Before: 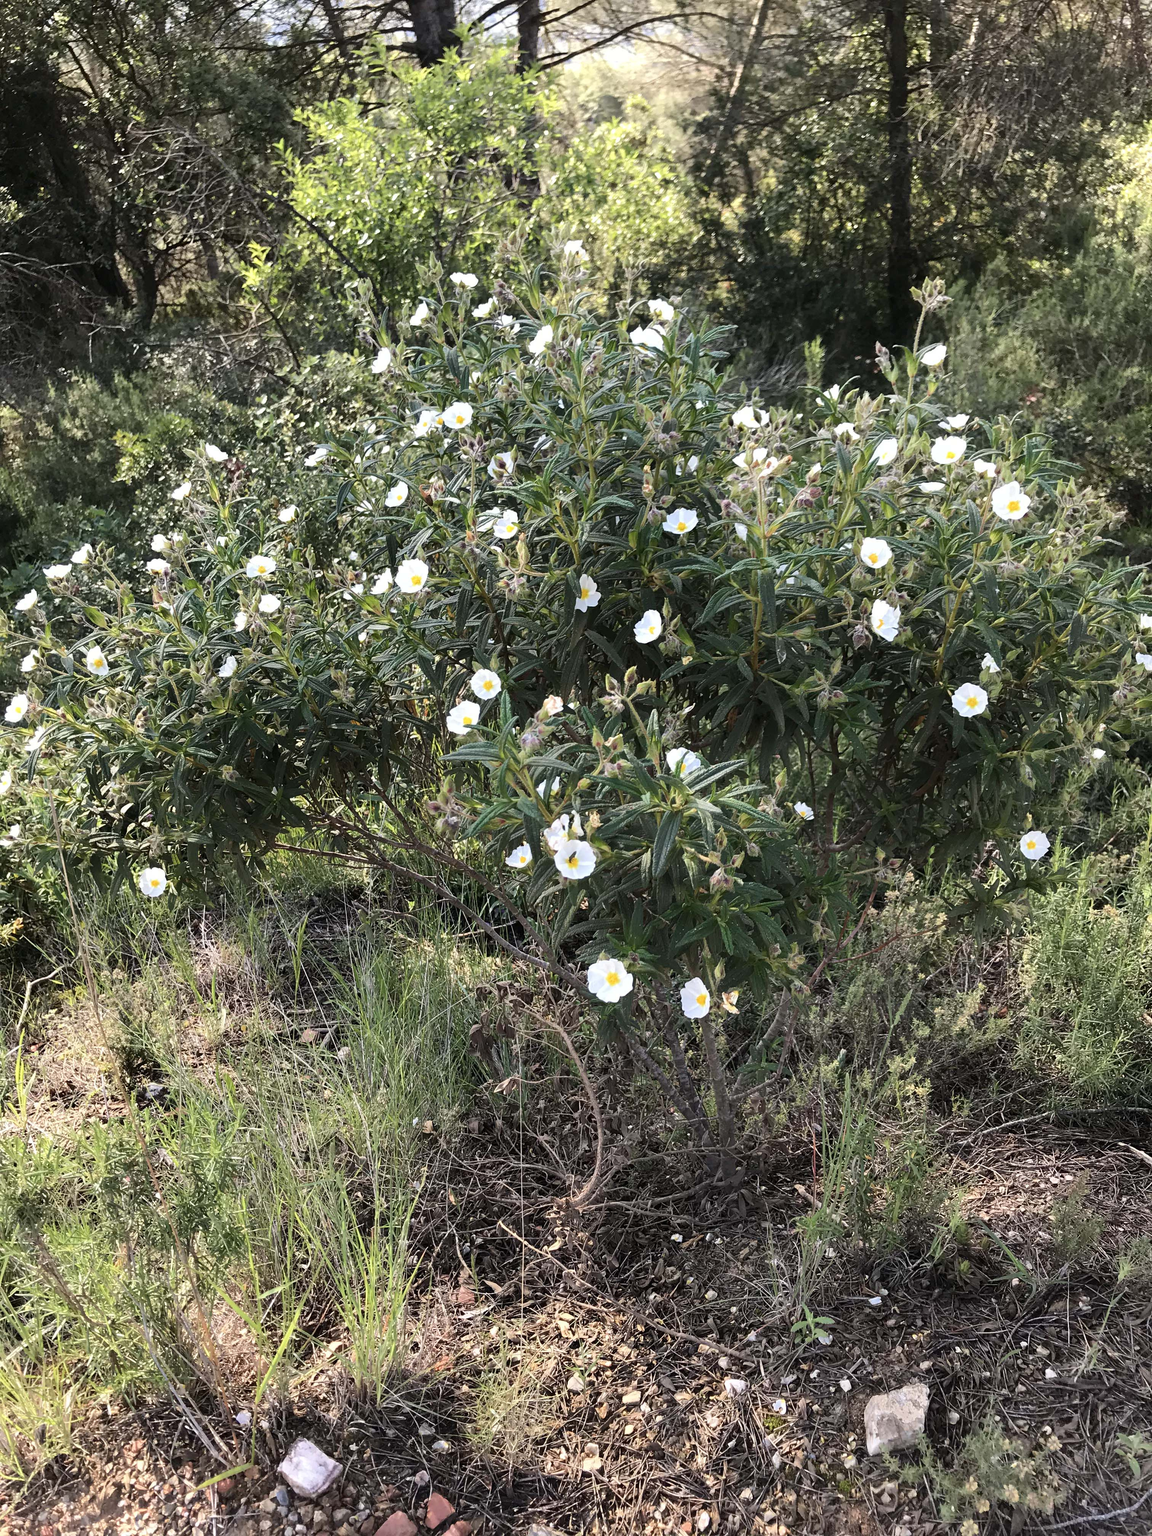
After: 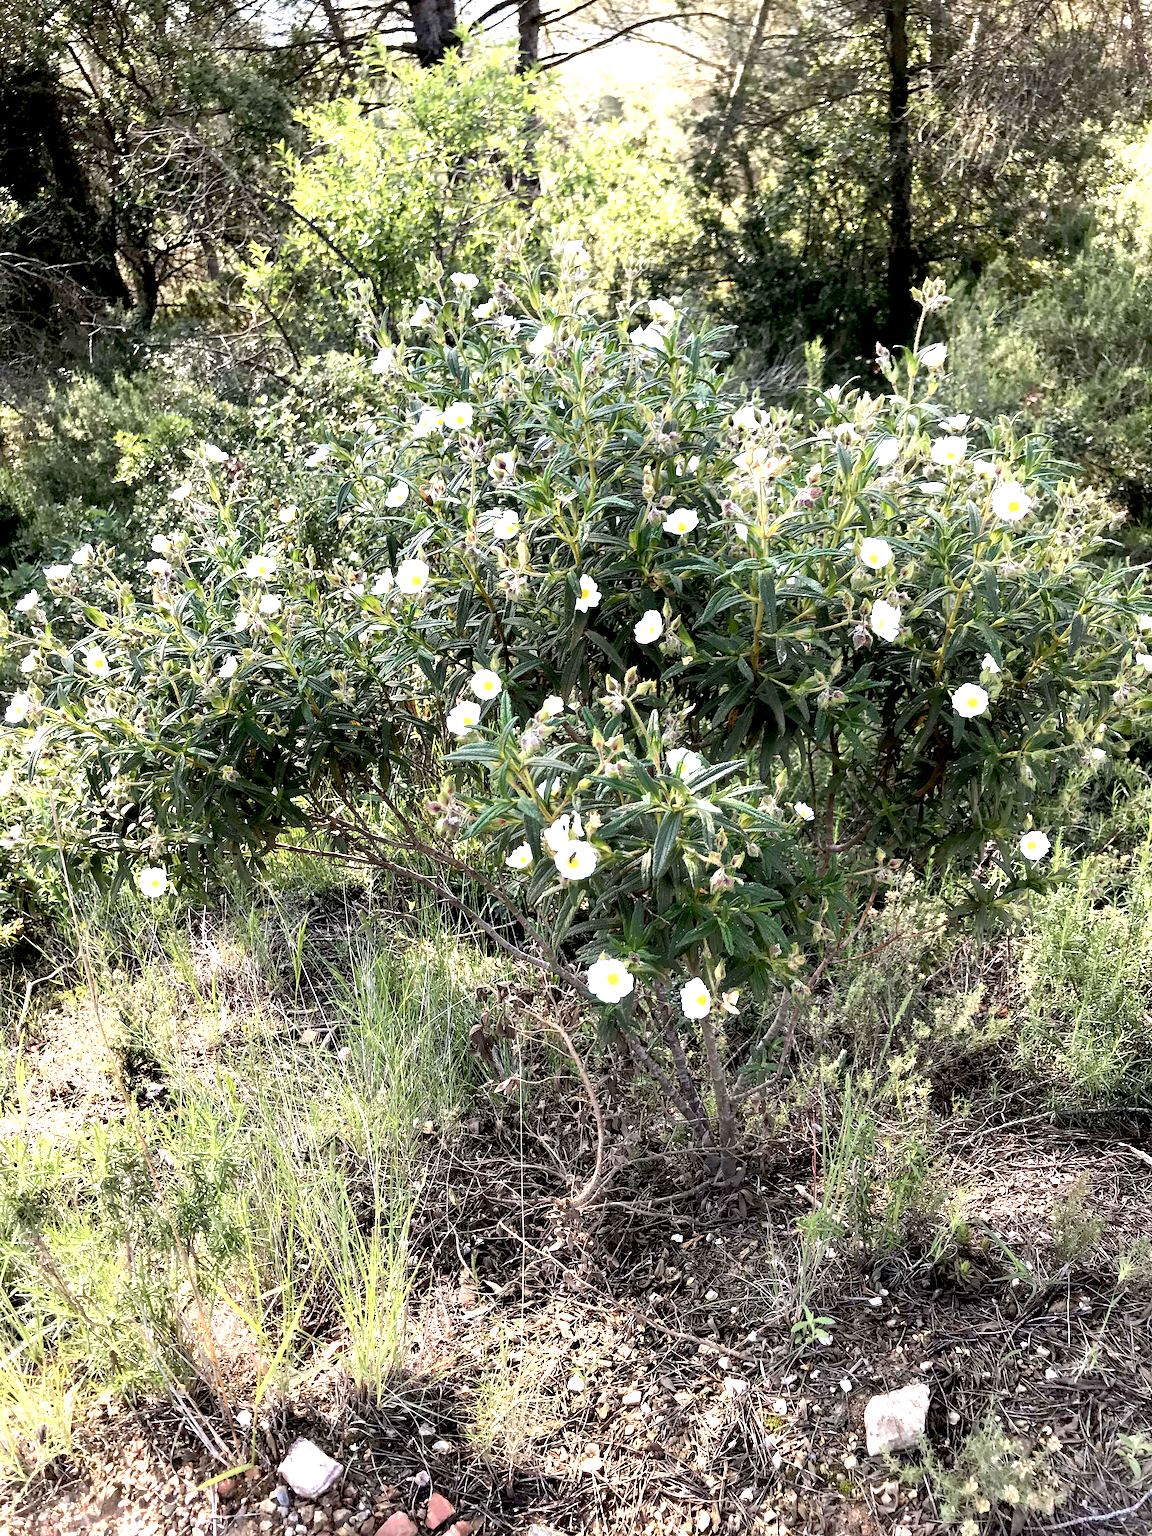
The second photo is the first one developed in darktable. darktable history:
exposure: black level correction 0.011, exposure 1.085 EV, compensate highlight preservation false
